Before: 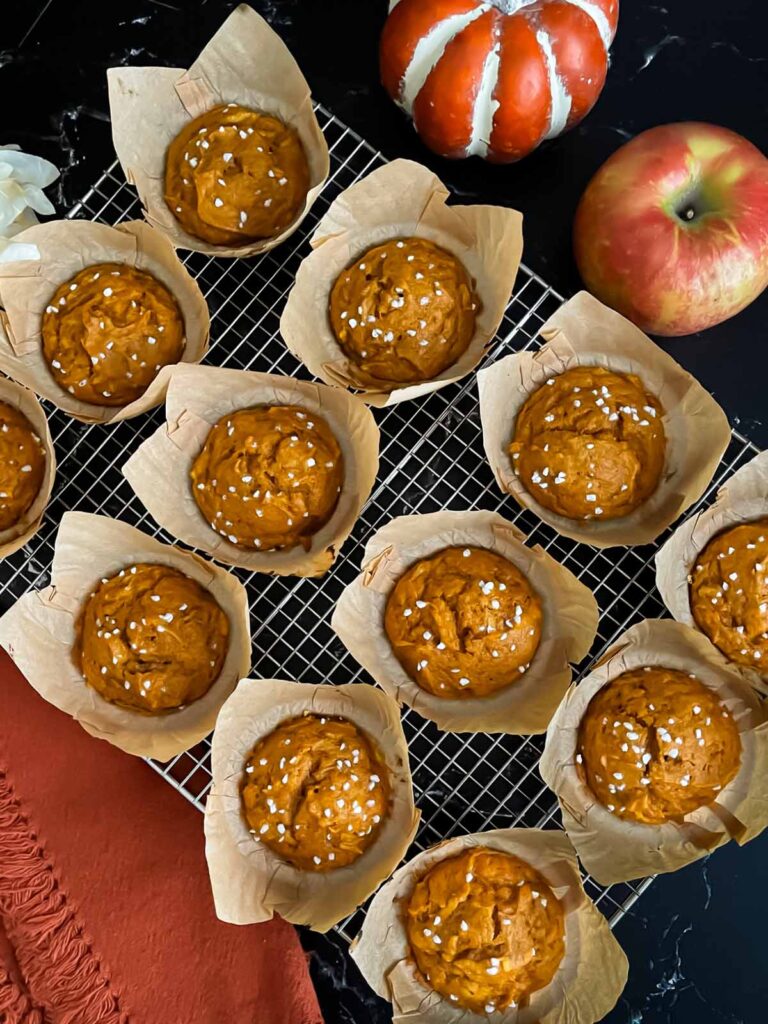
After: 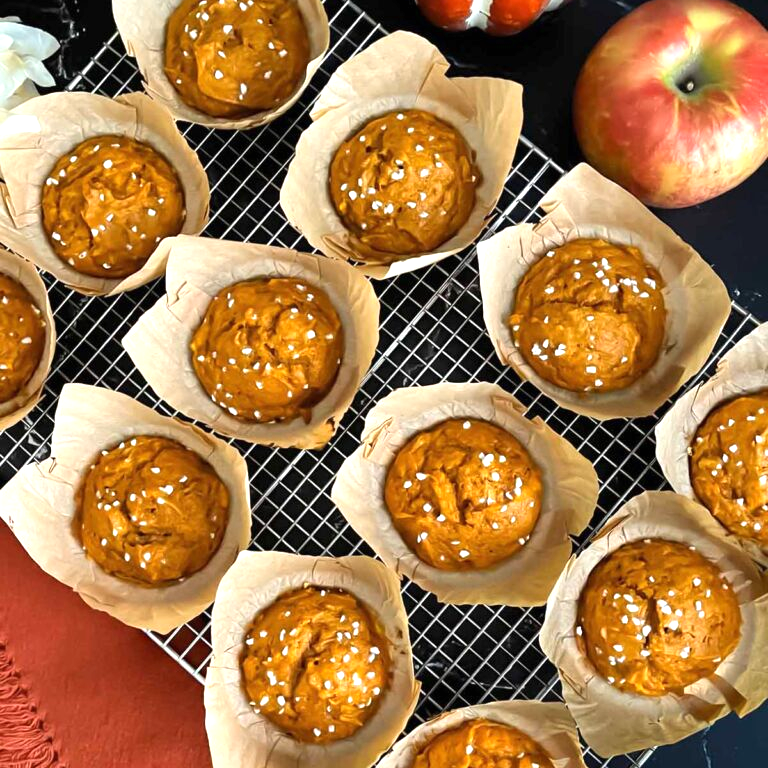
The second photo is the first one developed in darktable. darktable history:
exposure: black level correction 0, exposure 0.7 EV, compensate exposure bias true, compensate highlight preservation false
crop and rotate: top 12.5%, bottom 12.5%
